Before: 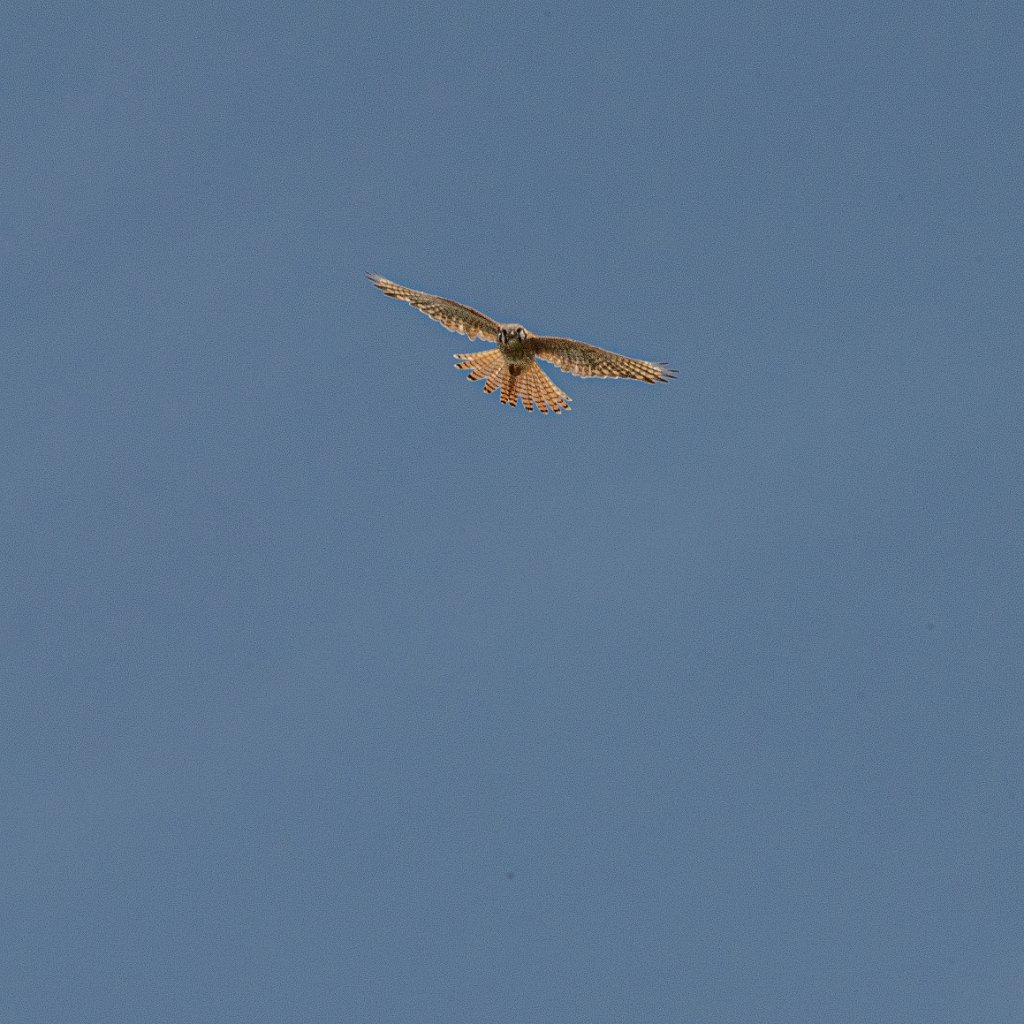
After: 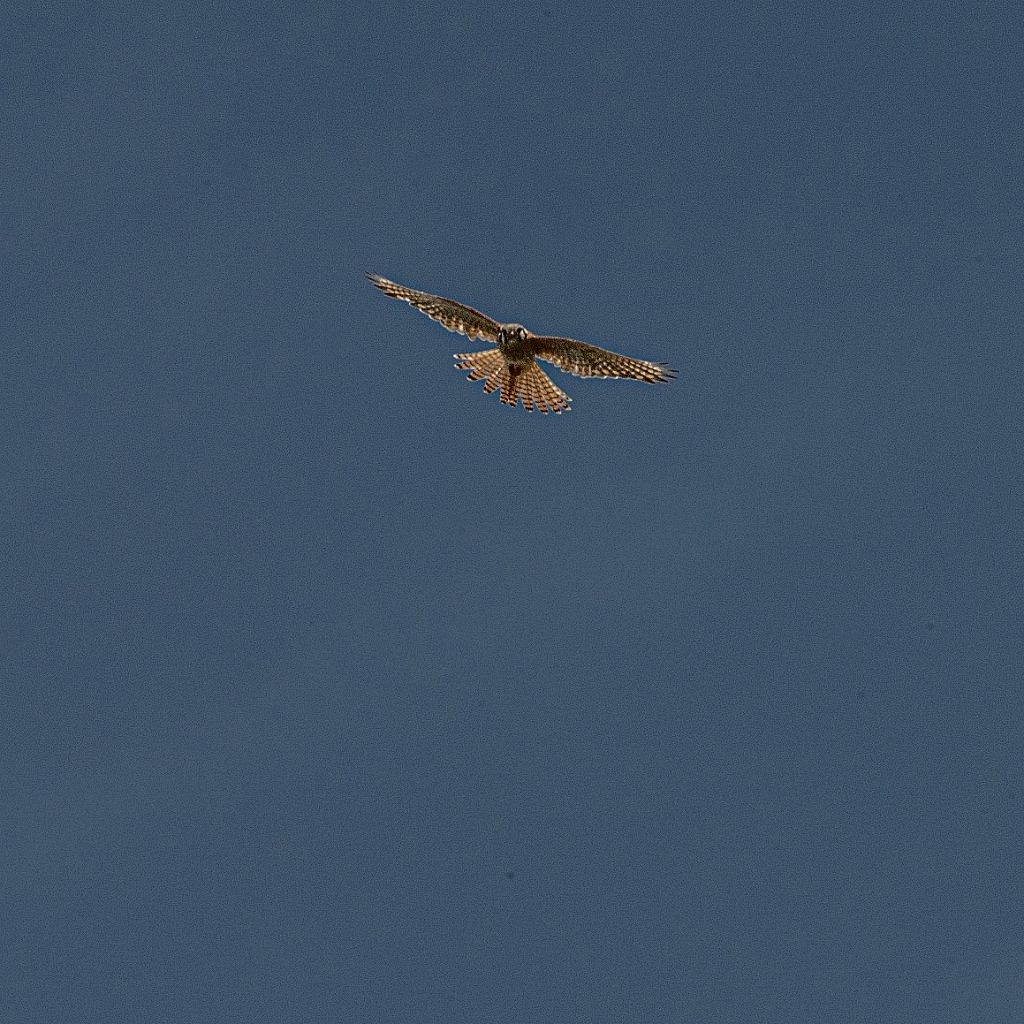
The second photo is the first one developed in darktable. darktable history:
sharpen: on, module defaults
contrast brightness saturation: contrast 0.39, brightness 0.1
base curve: curves: ch0 [(0, 0) (0.841, 0.609) (1, 1)]
